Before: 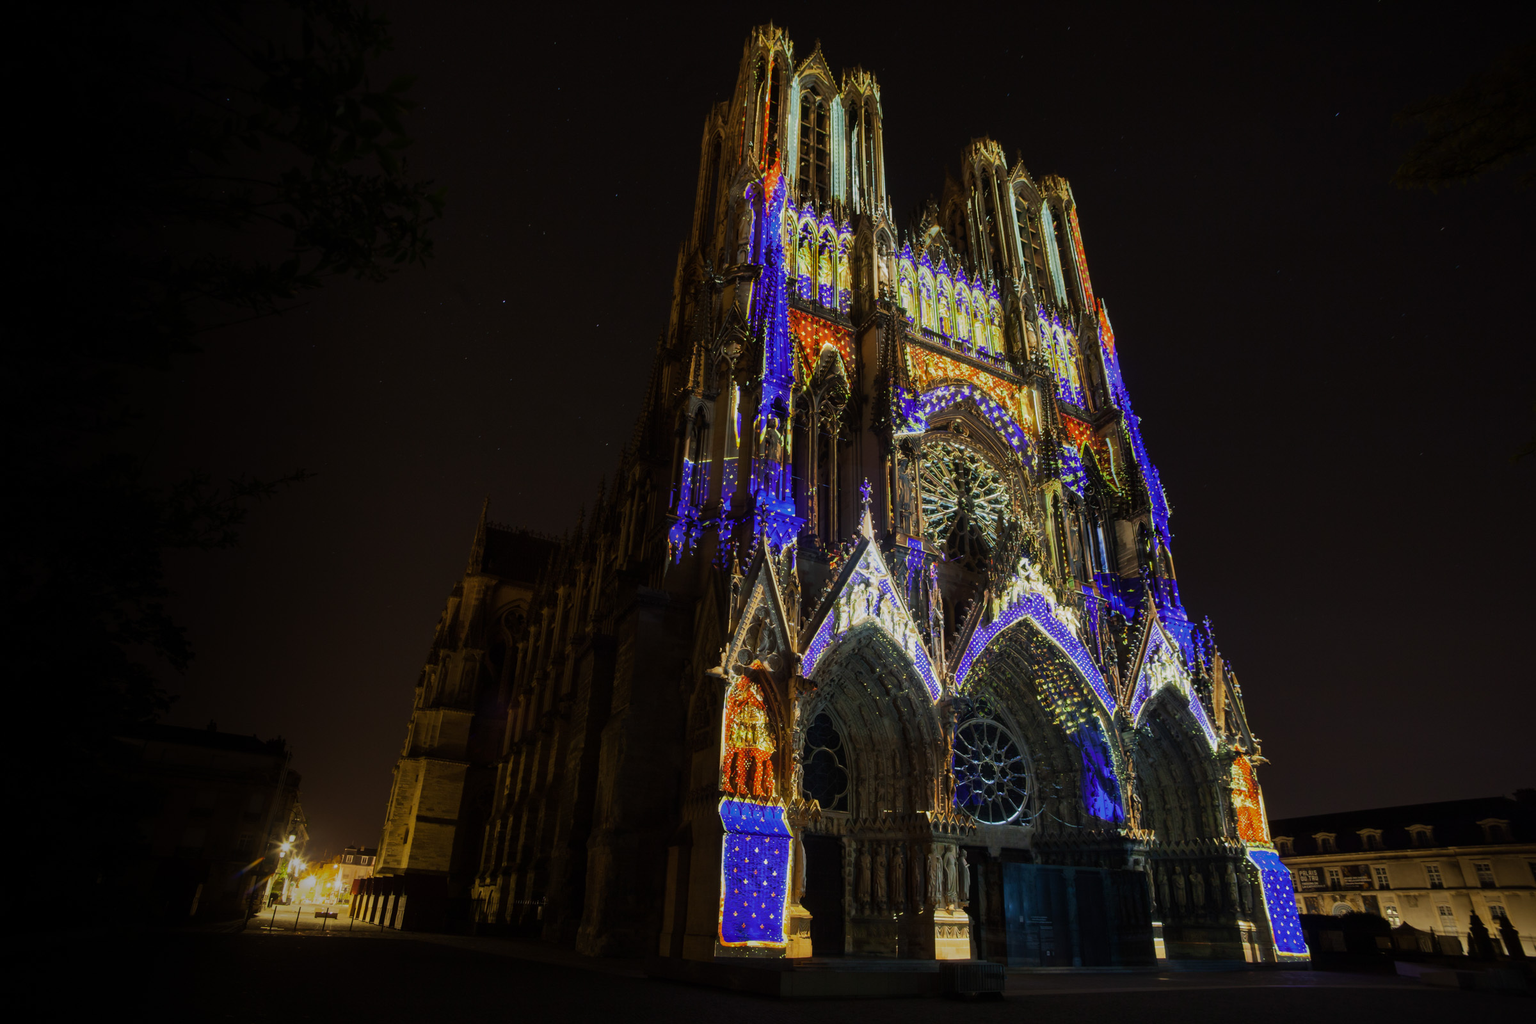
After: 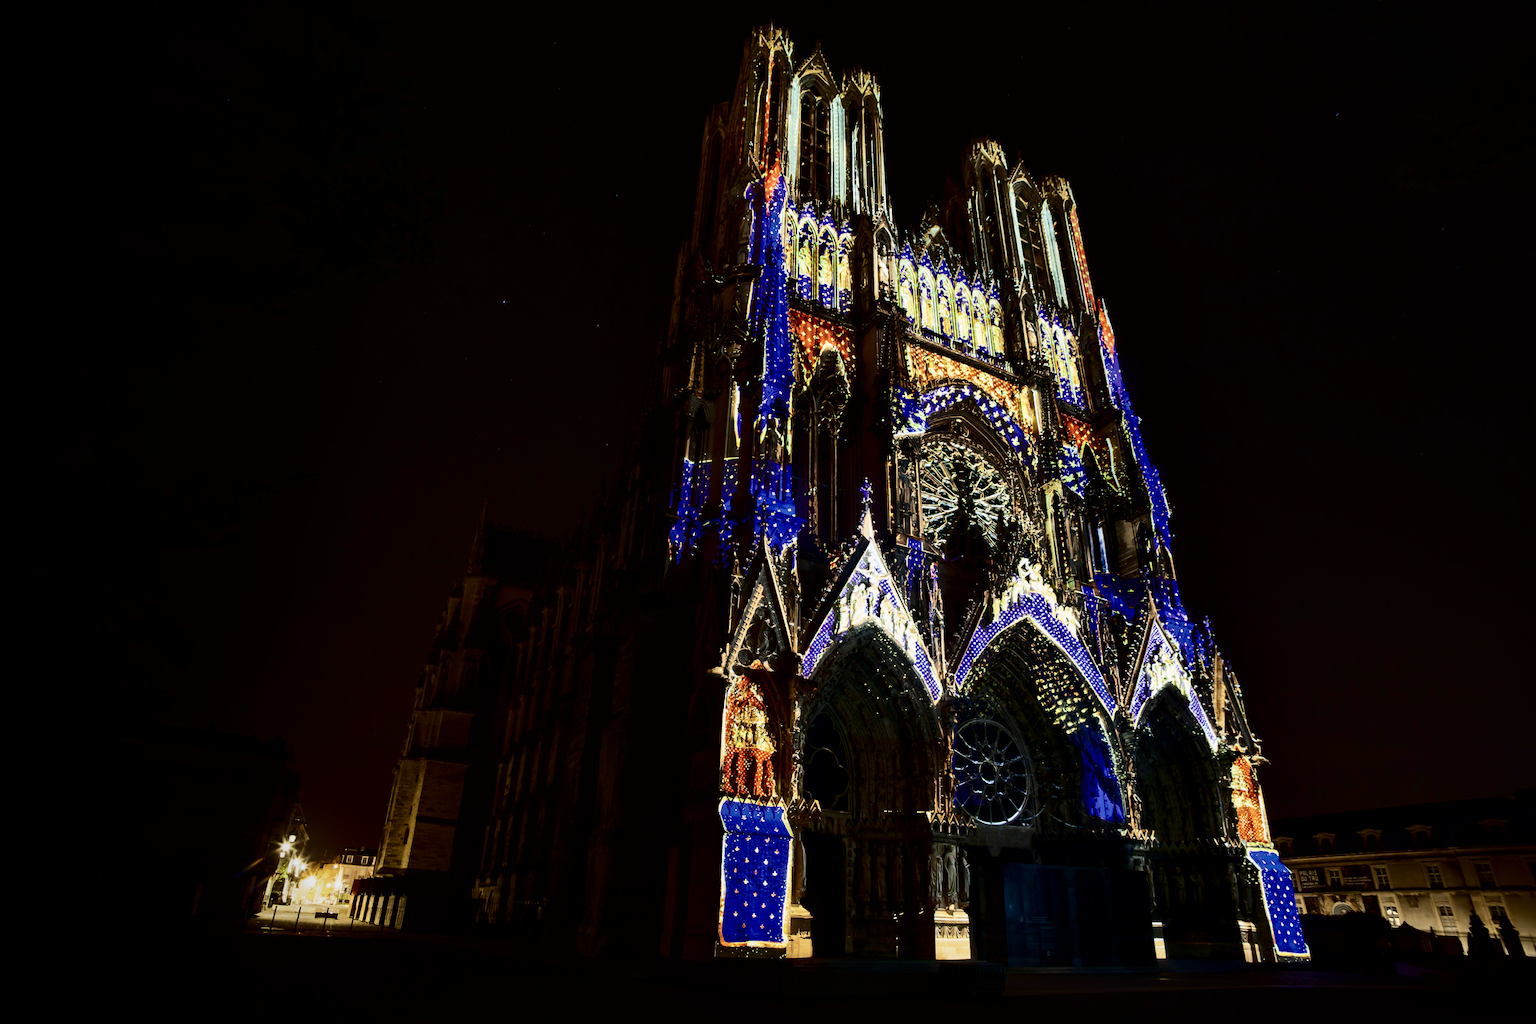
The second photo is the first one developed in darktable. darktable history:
local contrast: mode bilateral grid, contrast 26, coarseness 59, detail 151%, midtone range 0.2
contrast brightness saturation: contrast 0.509, saturation -0.094
